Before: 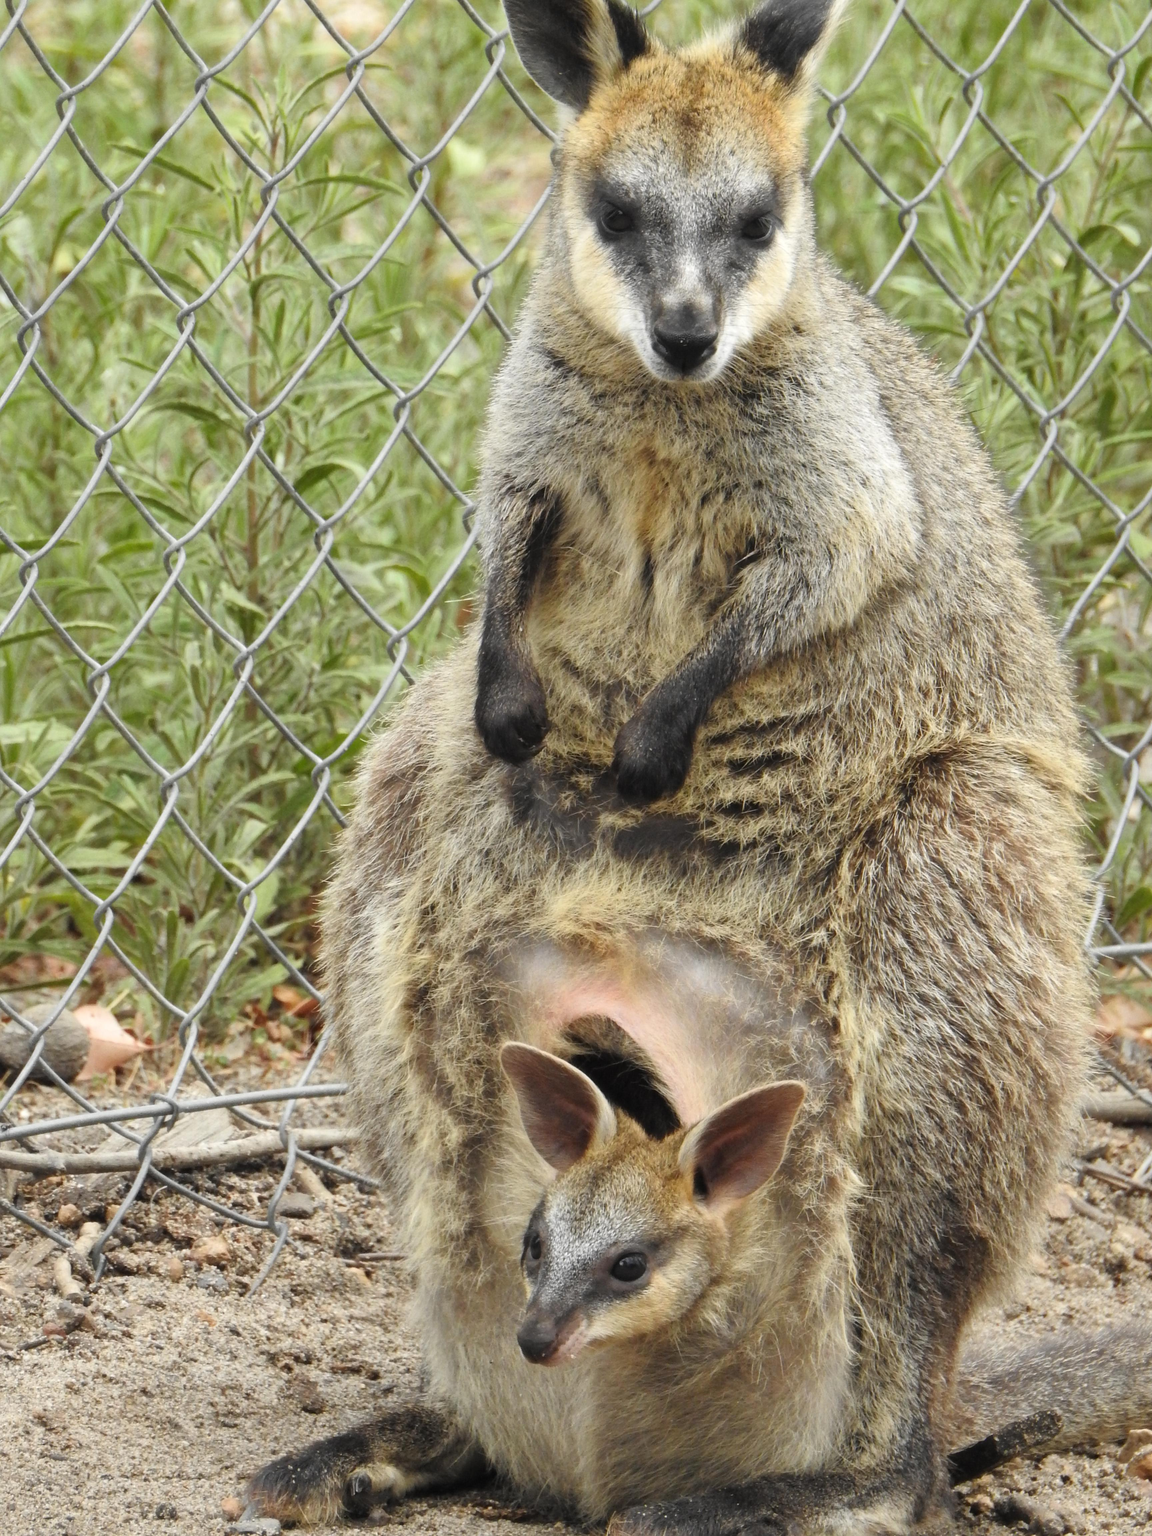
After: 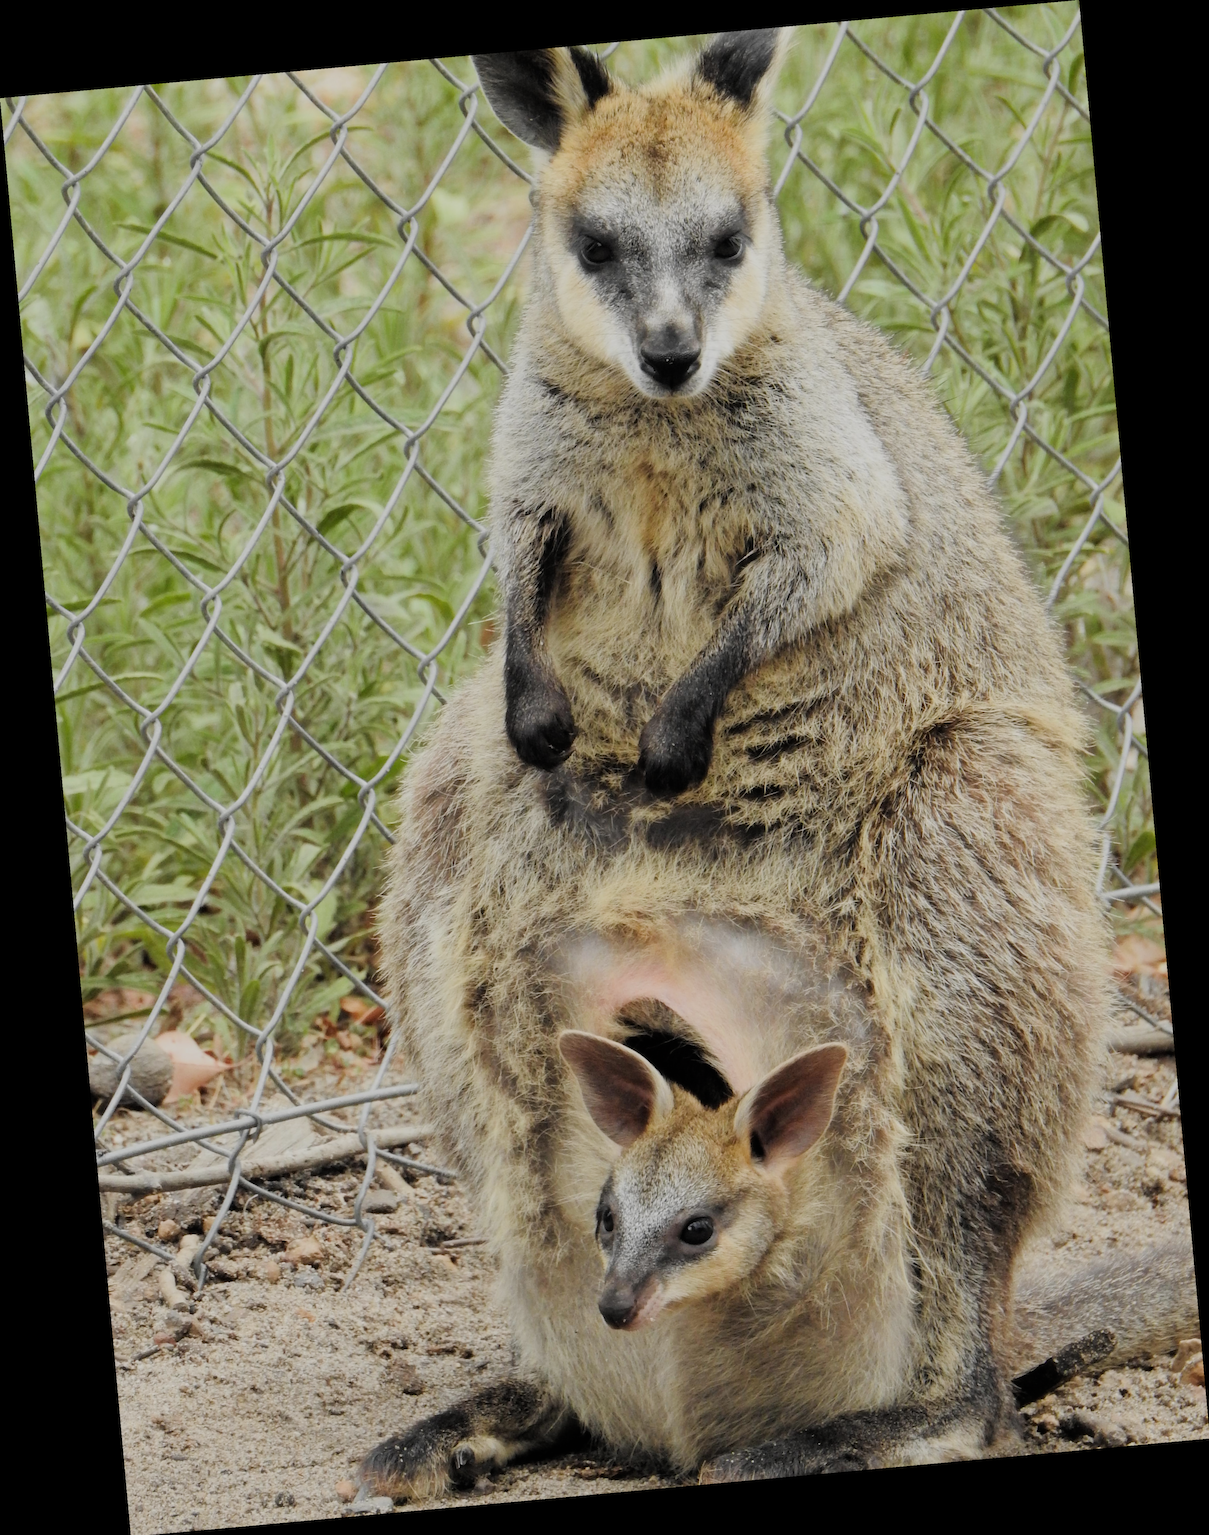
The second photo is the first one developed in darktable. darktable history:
filmic rgb: black relative exposure -6.98 EV, white relative exposure 5.63 EV, hardness 2.86
rotate and perspective: rotation -5.2°, automatic cropping off
